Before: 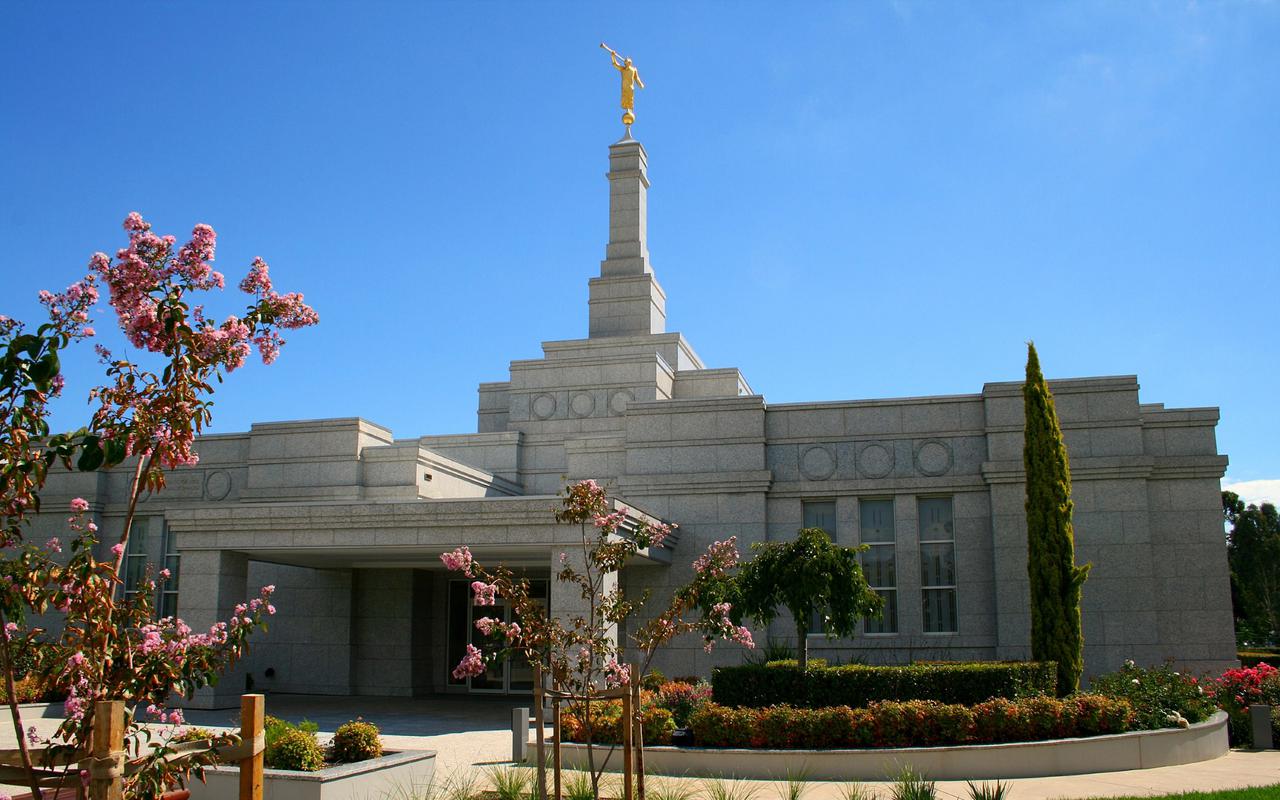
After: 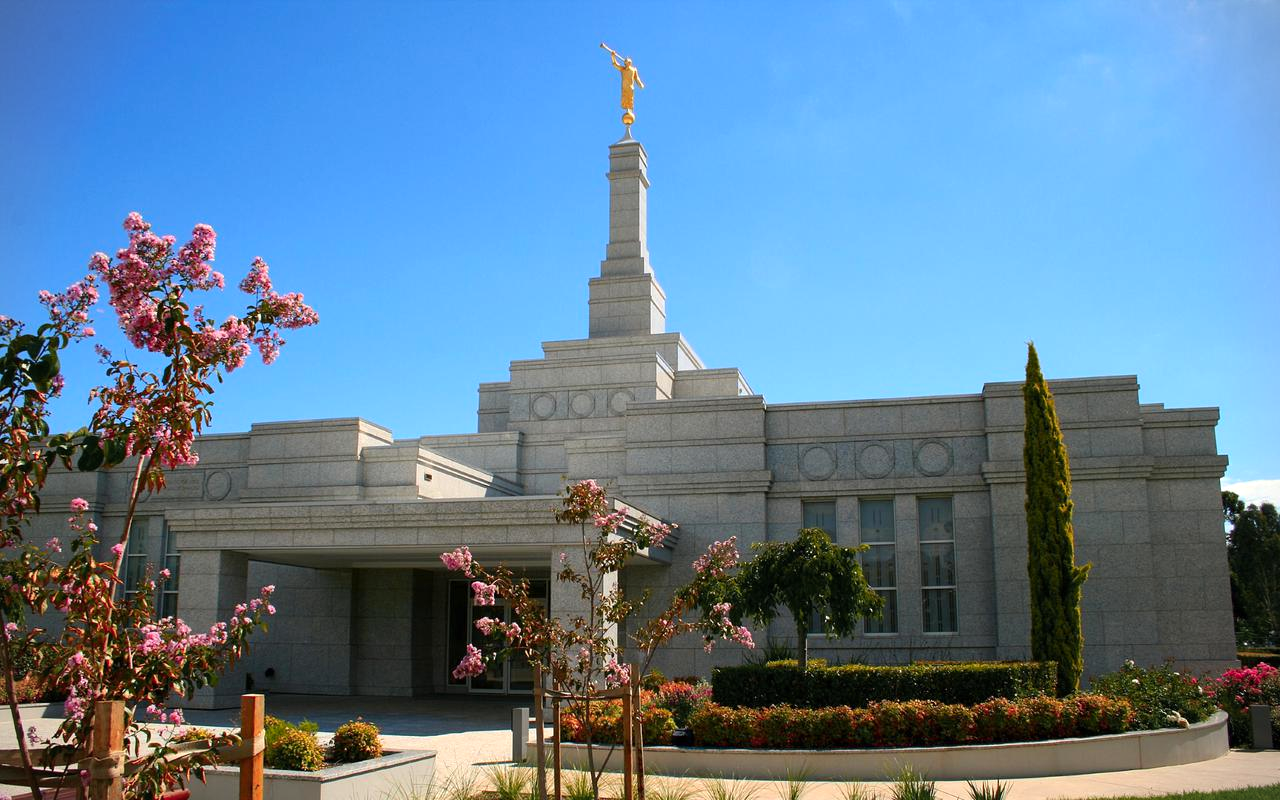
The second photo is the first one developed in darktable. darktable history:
exposure: exposure 0.2 EV, compensate highlight preservation false
vignetting: fall-off start 92.6%, brightness -0.52, saturation -0.51, center (-0.012, 0)
color zones: curves: ch1 [(0.309, 0.524) (0.41, 0.329) (0.508, 0.509)]; ch2 [(0.25, 0.457) (0.75, 0.5)]
